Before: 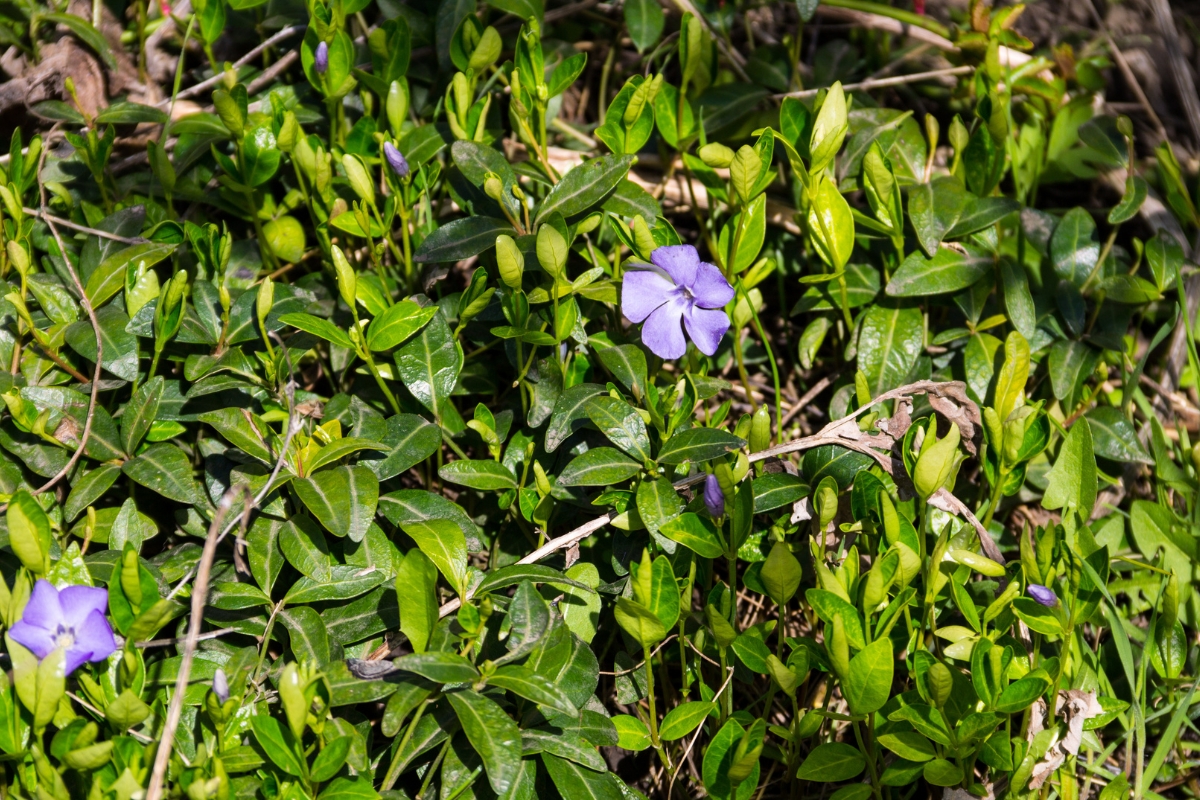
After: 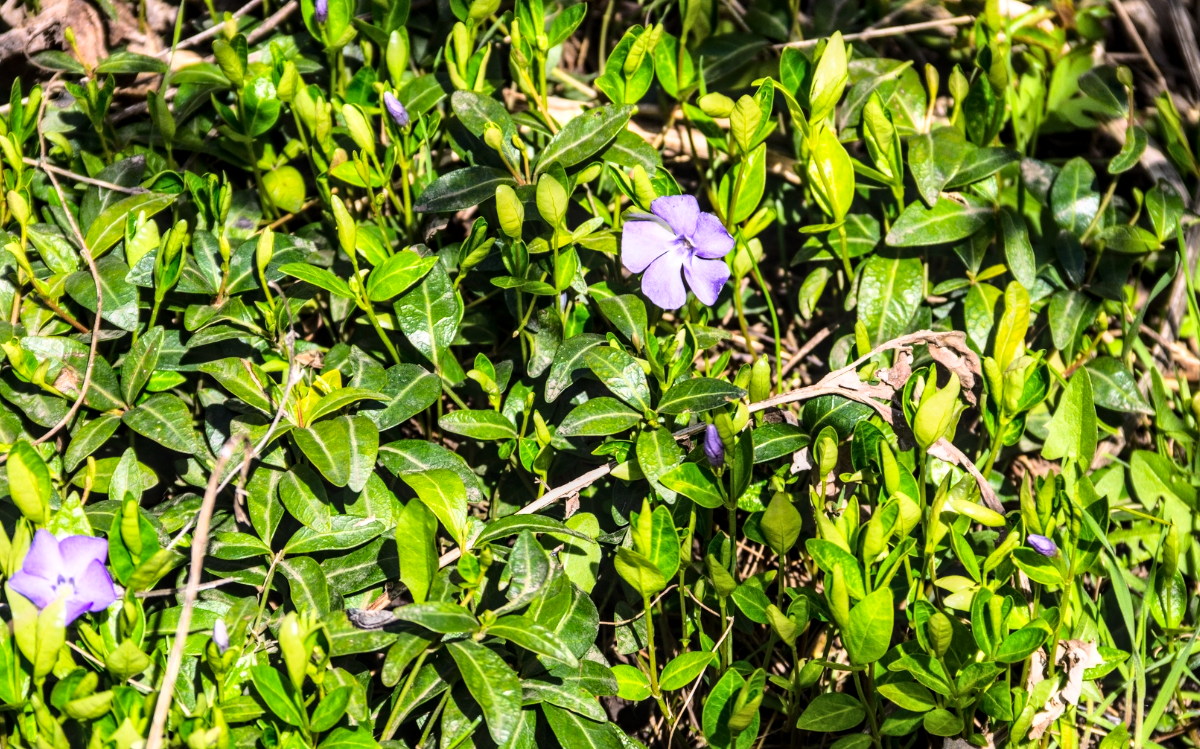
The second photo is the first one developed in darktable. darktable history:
color balance rgb: perceptual saturation grading › global saturation 0.222%, global vibrance 7.267%, saturation formula JzAzBz (2021)
crop and rotate: top 6.333%
local contrast: detail 130%
base curve: curves: ch0 [(0, 0) (0.028, 0.03) (0.121, 0.232) (0.46, 0.748) (0.859, 0.968) (1, 1)]
